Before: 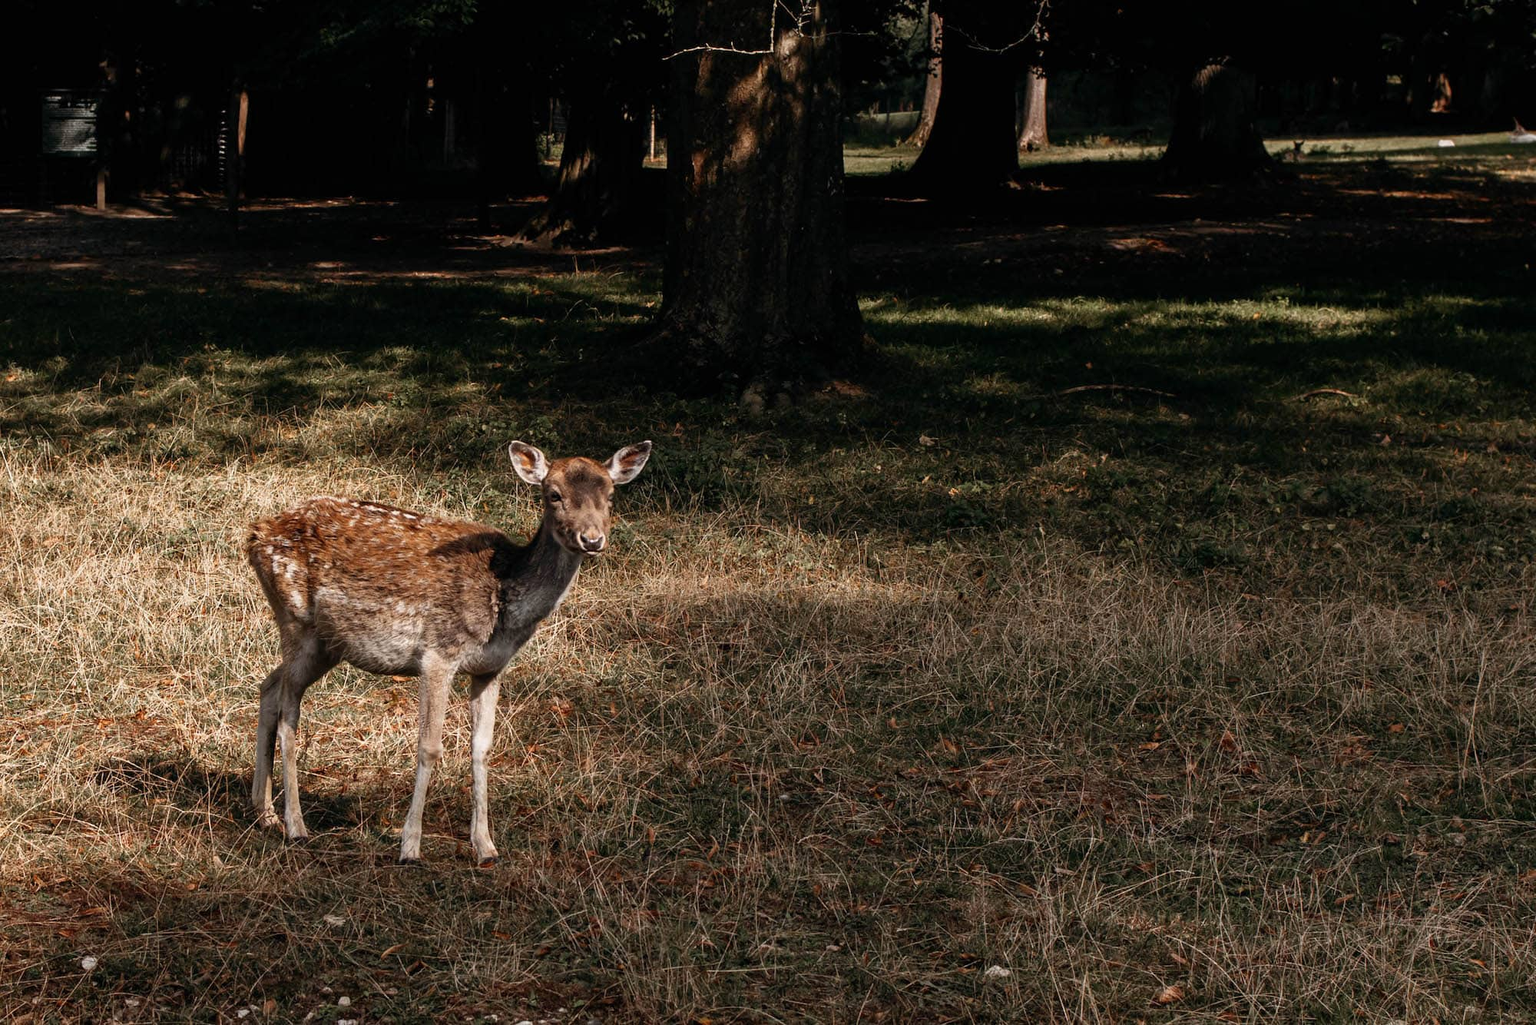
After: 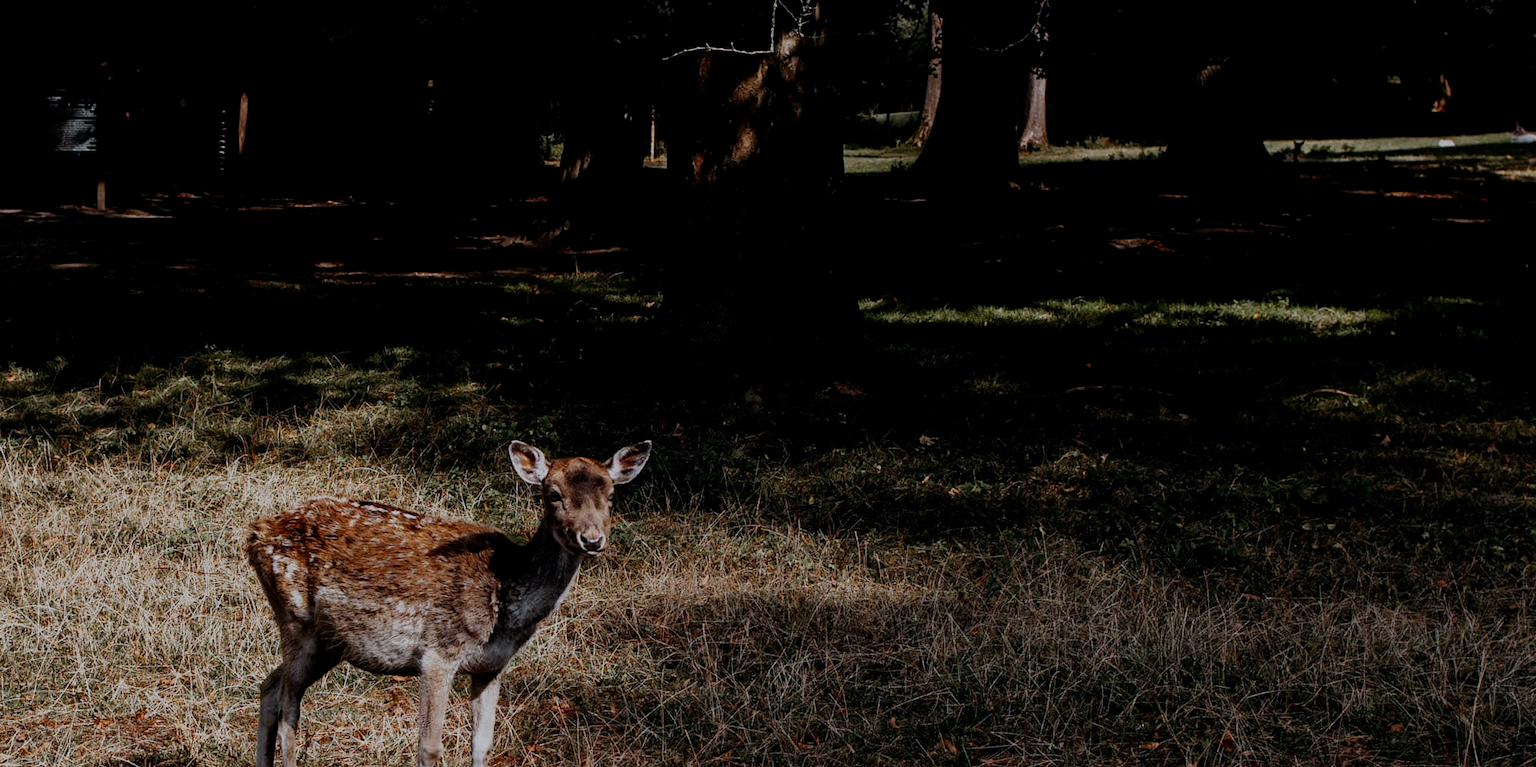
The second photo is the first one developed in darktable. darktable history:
filmic rgb: middle gray luminance 29%, black relative exposure -10.3 EV, white relative exposure 5.5 EV, threshold 6 EV, target black luminance 0%, hardness 3.95, latitude 2.04%, contrast 1.132, highlights saturation mix 5%, shadows ↔ highlights balance 15.11%, preserve chrominance no, color science v3 (2019), use custom middle-gray values true, iterations of high-quality reconstruction 0, enable highlight reconstruction true
exposure: compensate highlight preservation false
crop: bottom 24.967%
color calibration: x 0.37, y 0.377, temperature 4289.93 K
